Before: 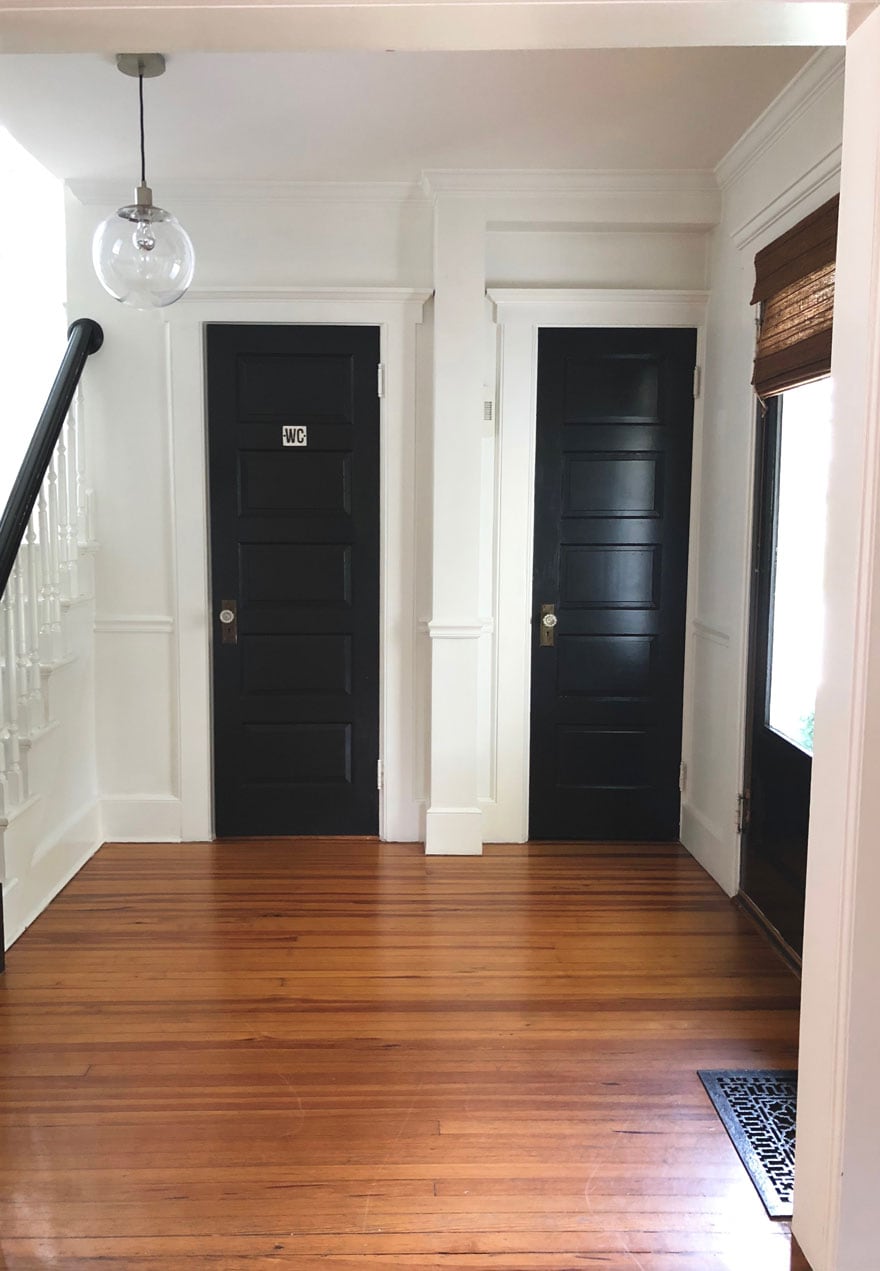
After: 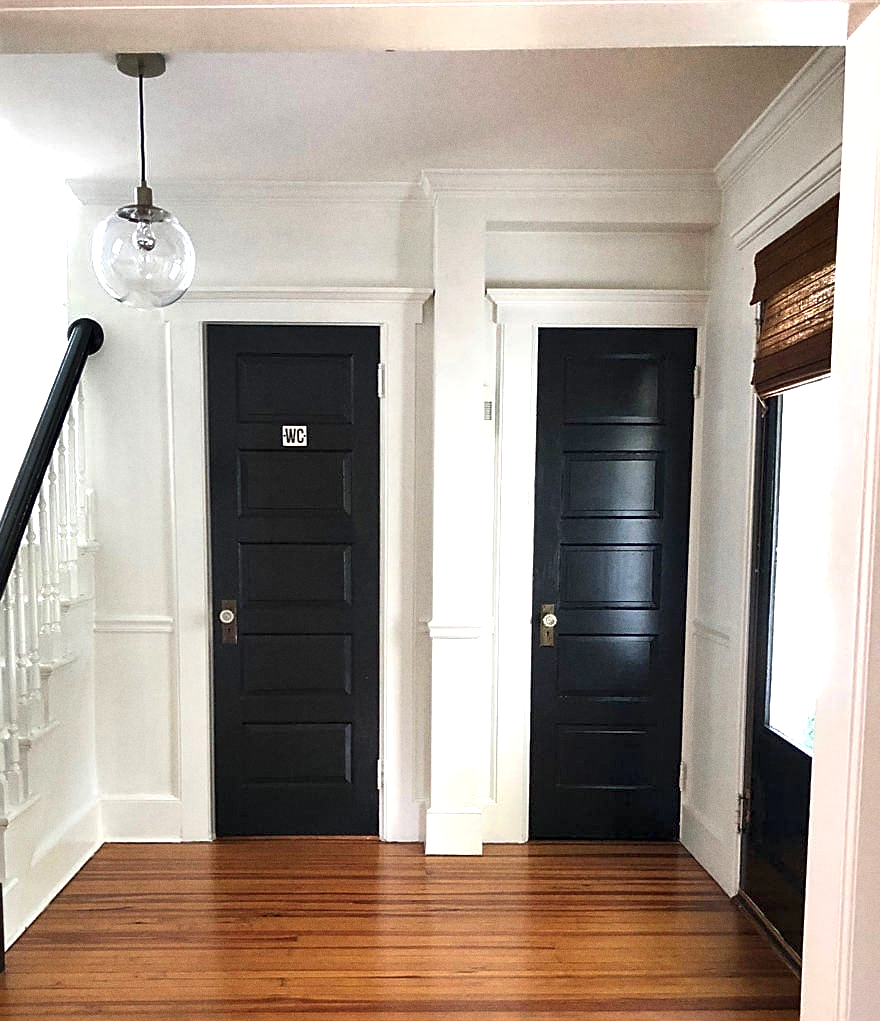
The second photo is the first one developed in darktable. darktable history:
crop: bottom 19.644%
shadows and highlights: shadows 49, highlights -41, soften with gaussian
grain: coarseness 0.09 ISO
sharpen: on, module defaults
contrast equalizer: octaves 7, y [[0.6 ×6], [0.55 ×6], [0 ×6], [0 ×6], [0 ×6]], mix 0.35
local contrast: mode bilateral grid, contrast 20, coarseness 50, detail 120%, midtone range 0.2
exposure: black level correction 0.005, exposure 0.417 EV, compensate highlight preservation false
